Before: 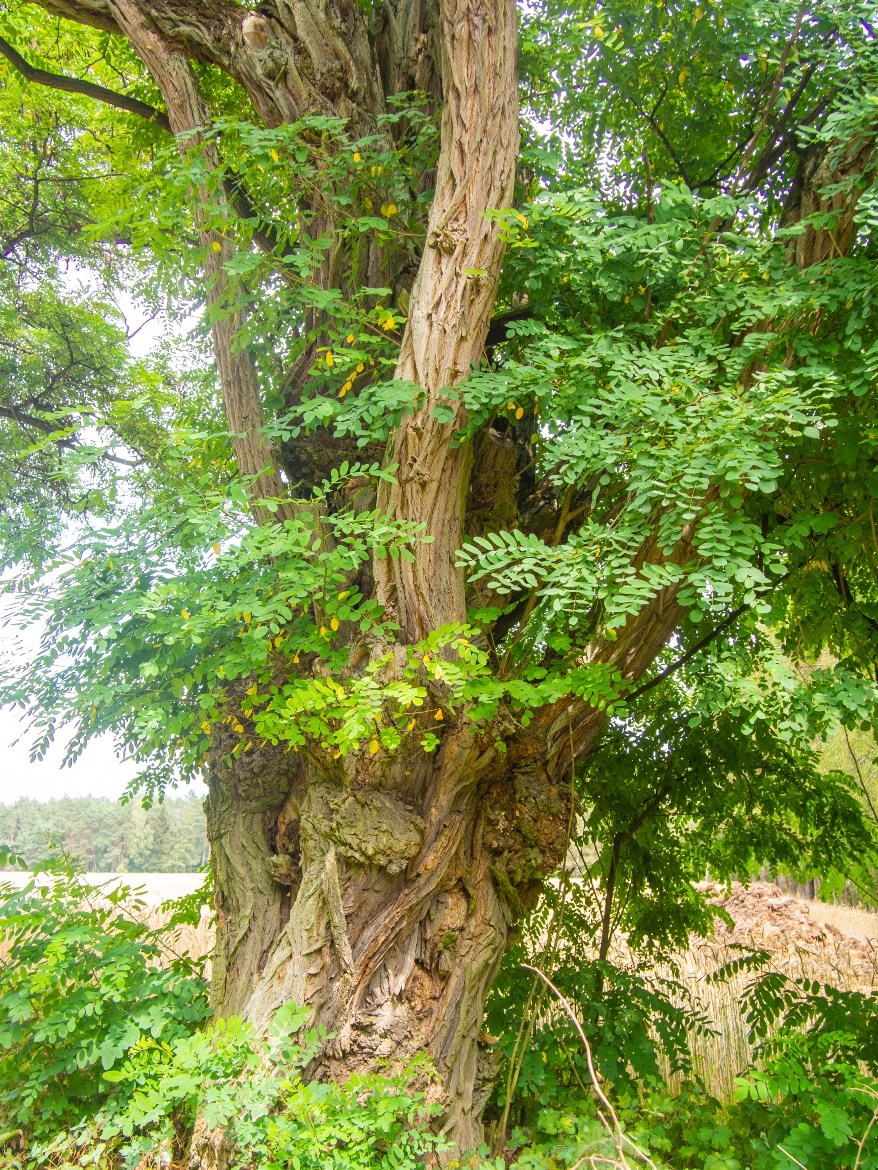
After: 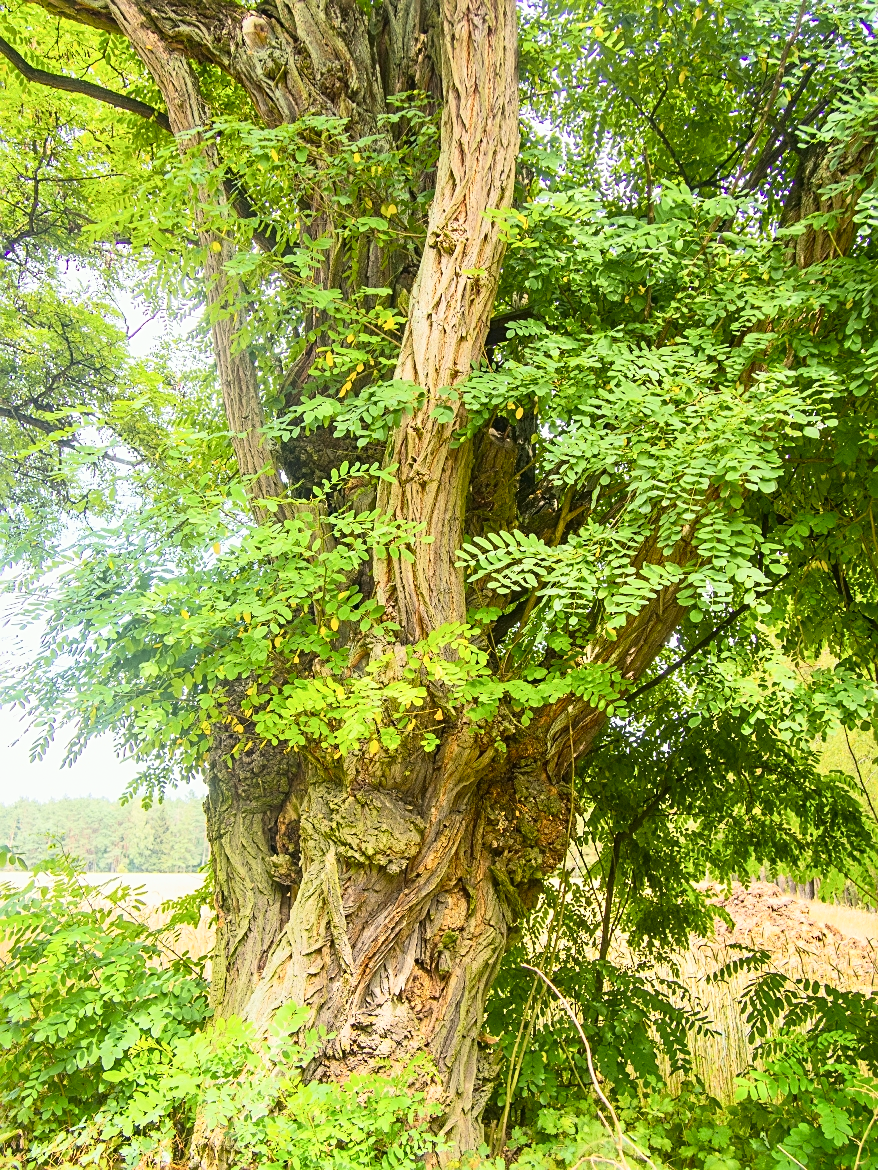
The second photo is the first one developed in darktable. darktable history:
exposure: exposure 0.208 EV, compensate highlight preservation false
sharpen: amount 0.497
tone curve: curves: ch0 [(0, 0.03) (0.037, 0.045) (0.123, 0.123) (0.19, 0.186) (0.277, 0.279) (0.474, 0.517) (0.584, 0.664) (0.678, 0.777) (0.875, 0.92) (1, 0.965)]; ch1 [(0, 0) (0.243, 0.245) (0.402, 0.41) (0.493, 0.487) (0.508, 0.503) (0.531, 0.532) (0.551, 0.556) (0.637, 0.671) (0.694, 0.732) (1, 1)]; ch2 [(0, 0) (0.249, 0.216) (0.356, 0.329) (0.424, 0.442) (0.476, 0.477) (0.498, 0.503) (0.517, 0.524) (0.532, 0.547) (0.562, 0.576) (0.614, 0.644) (0.706, 0.748) (0.808, 0.809) (0.991, 0.968)], color space Lab, independent channels, preserve colors none
